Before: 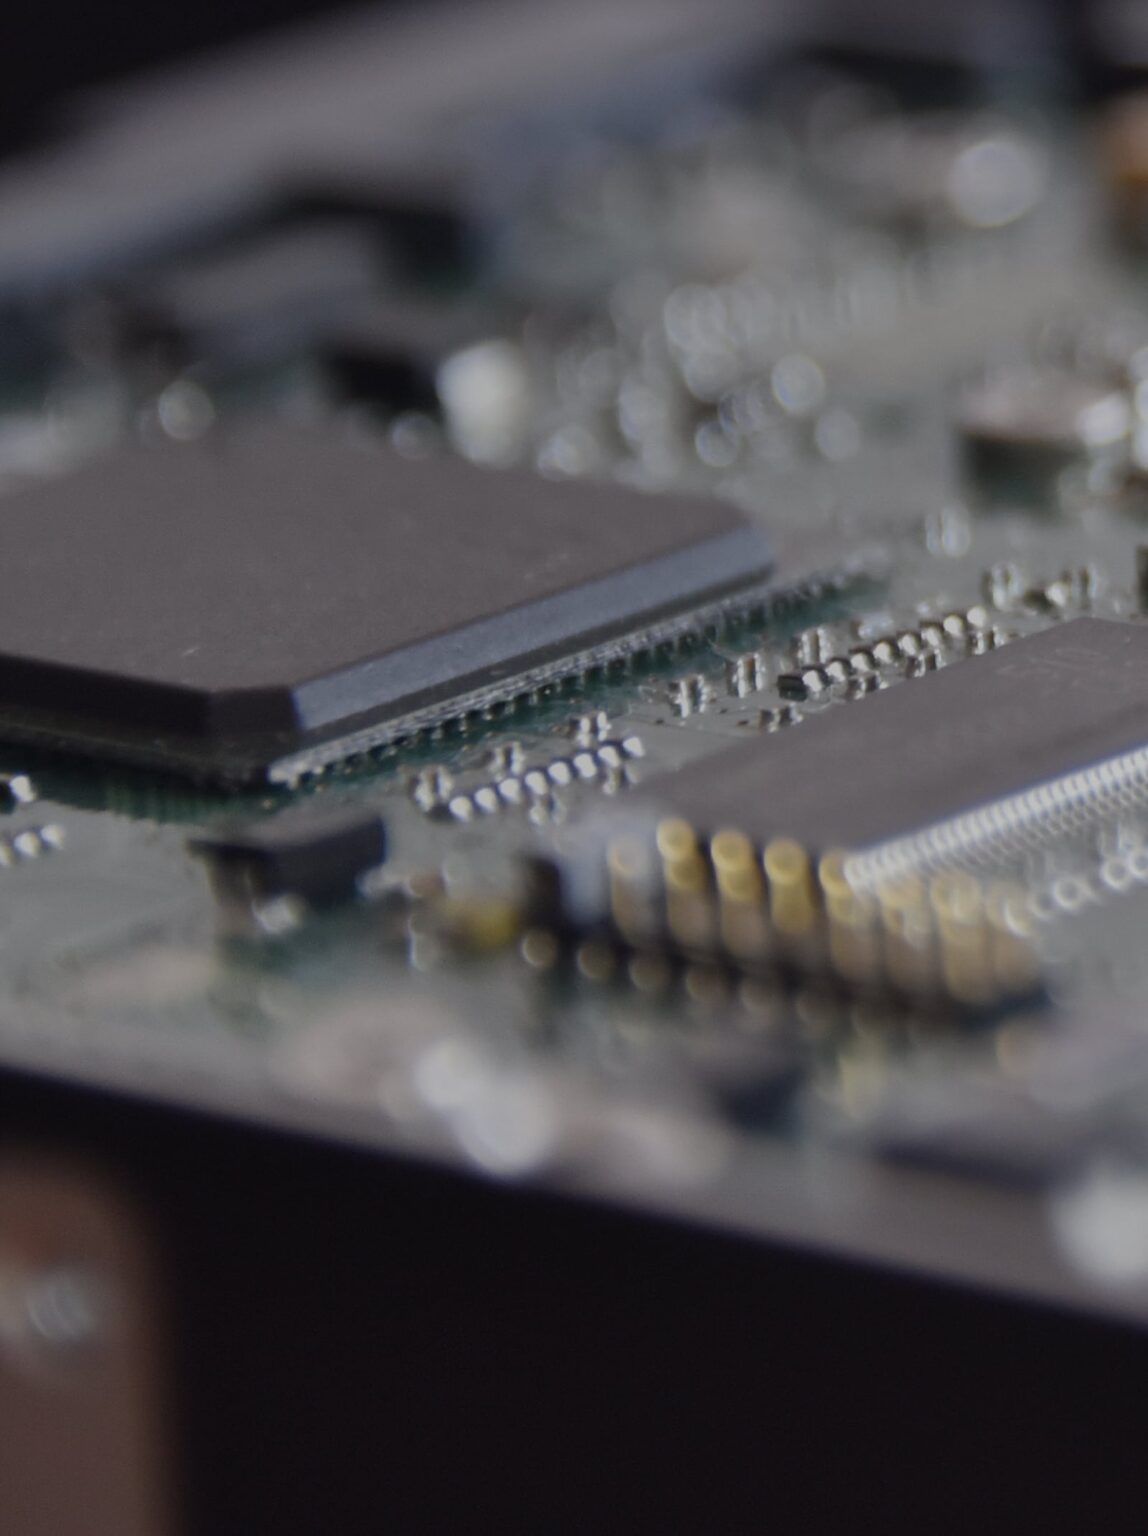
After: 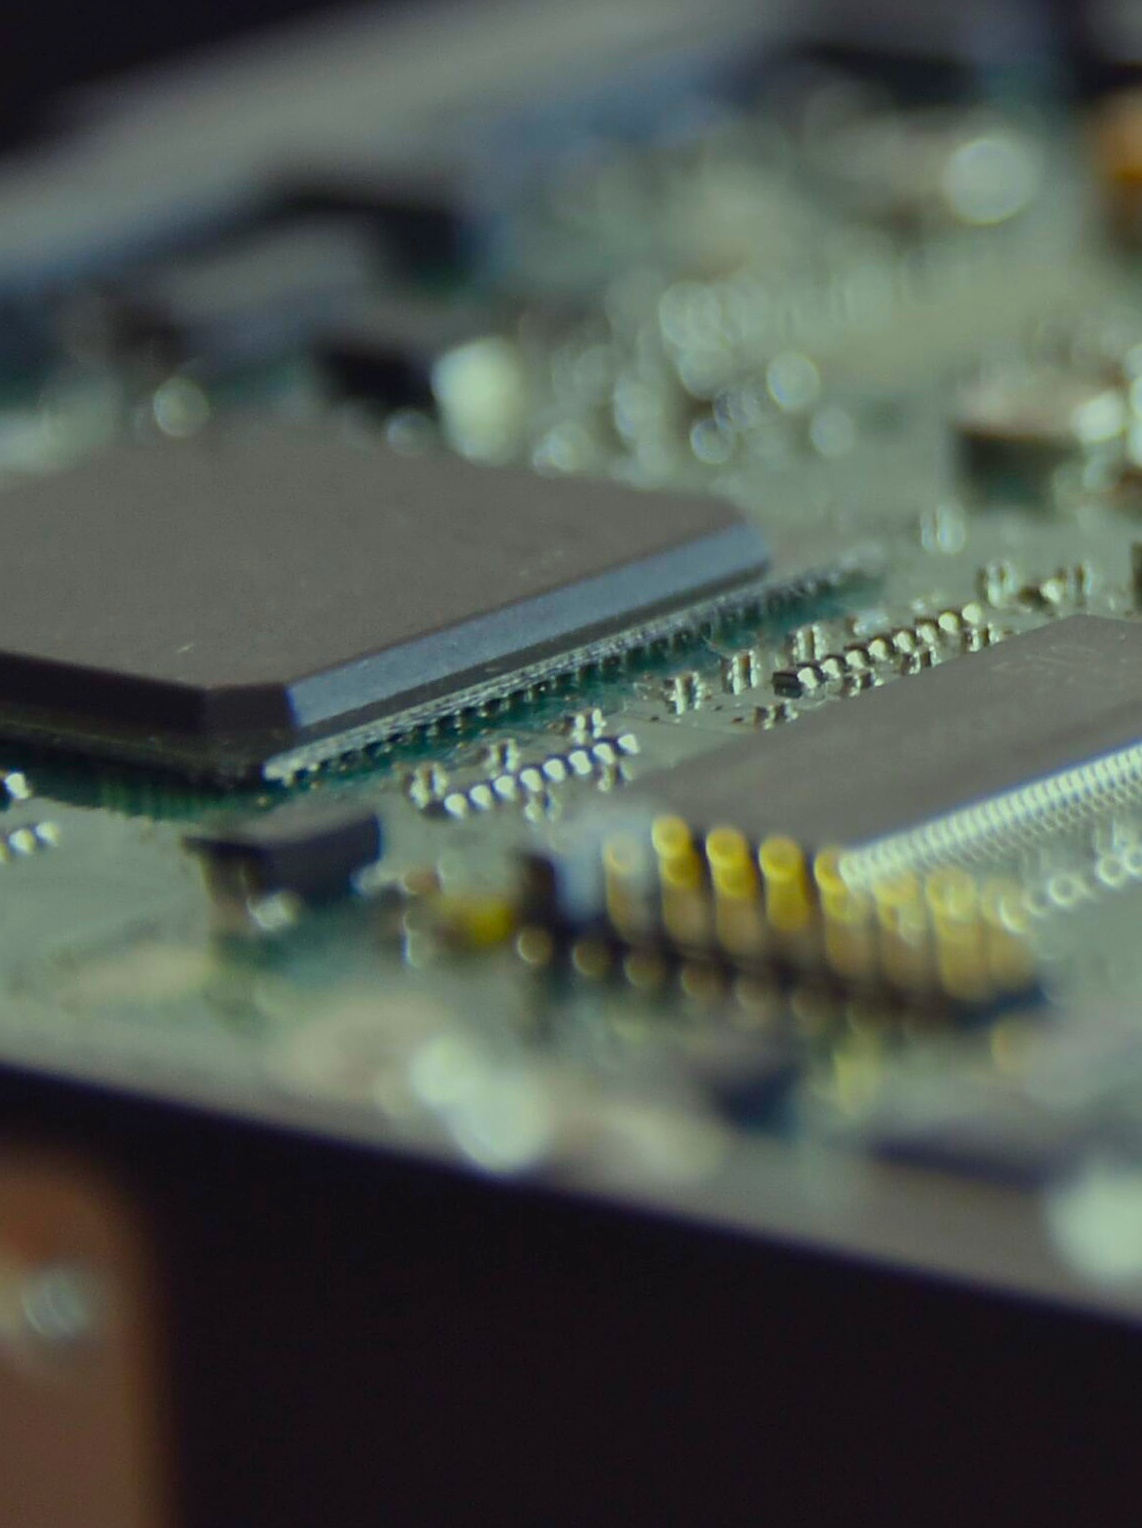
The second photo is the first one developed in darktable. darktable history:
sharpen: on, module defaults
crop and rotate: left 0.454%, top 0.254%, bottom 0.245%
exposure: exposure 0.298 EV, compensate exposure bias true, compensate highlight preservation false
color correction: highlights a* -11.02, highlights b* 9.85, saturation 1.72
